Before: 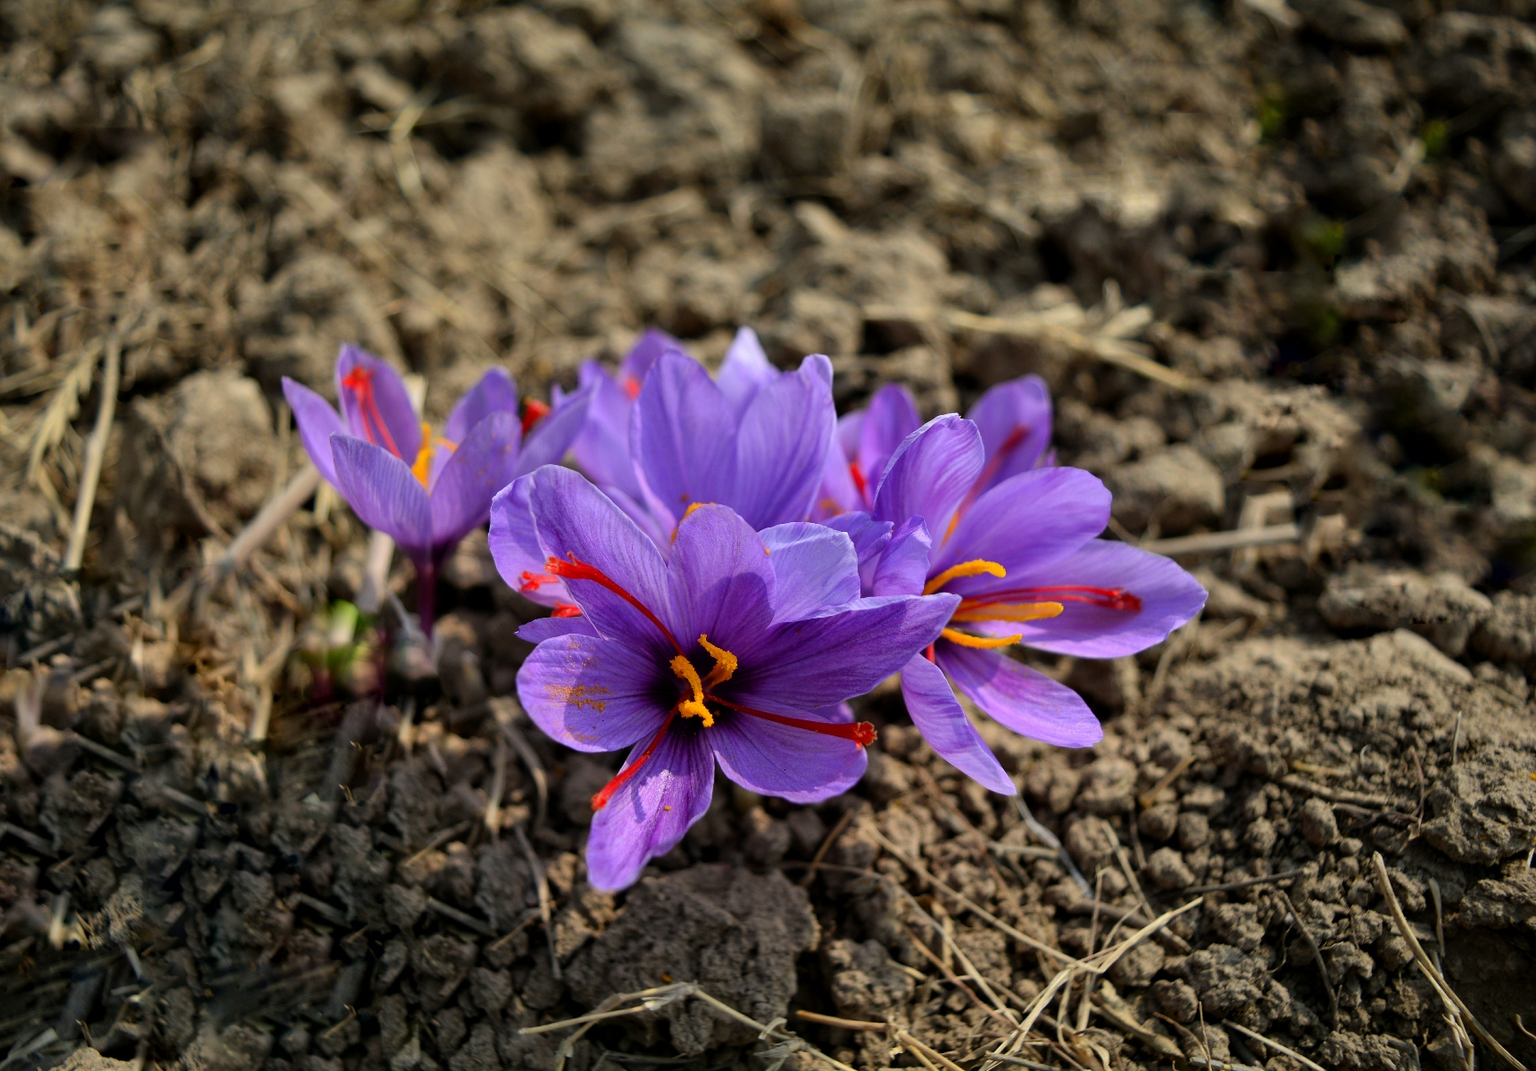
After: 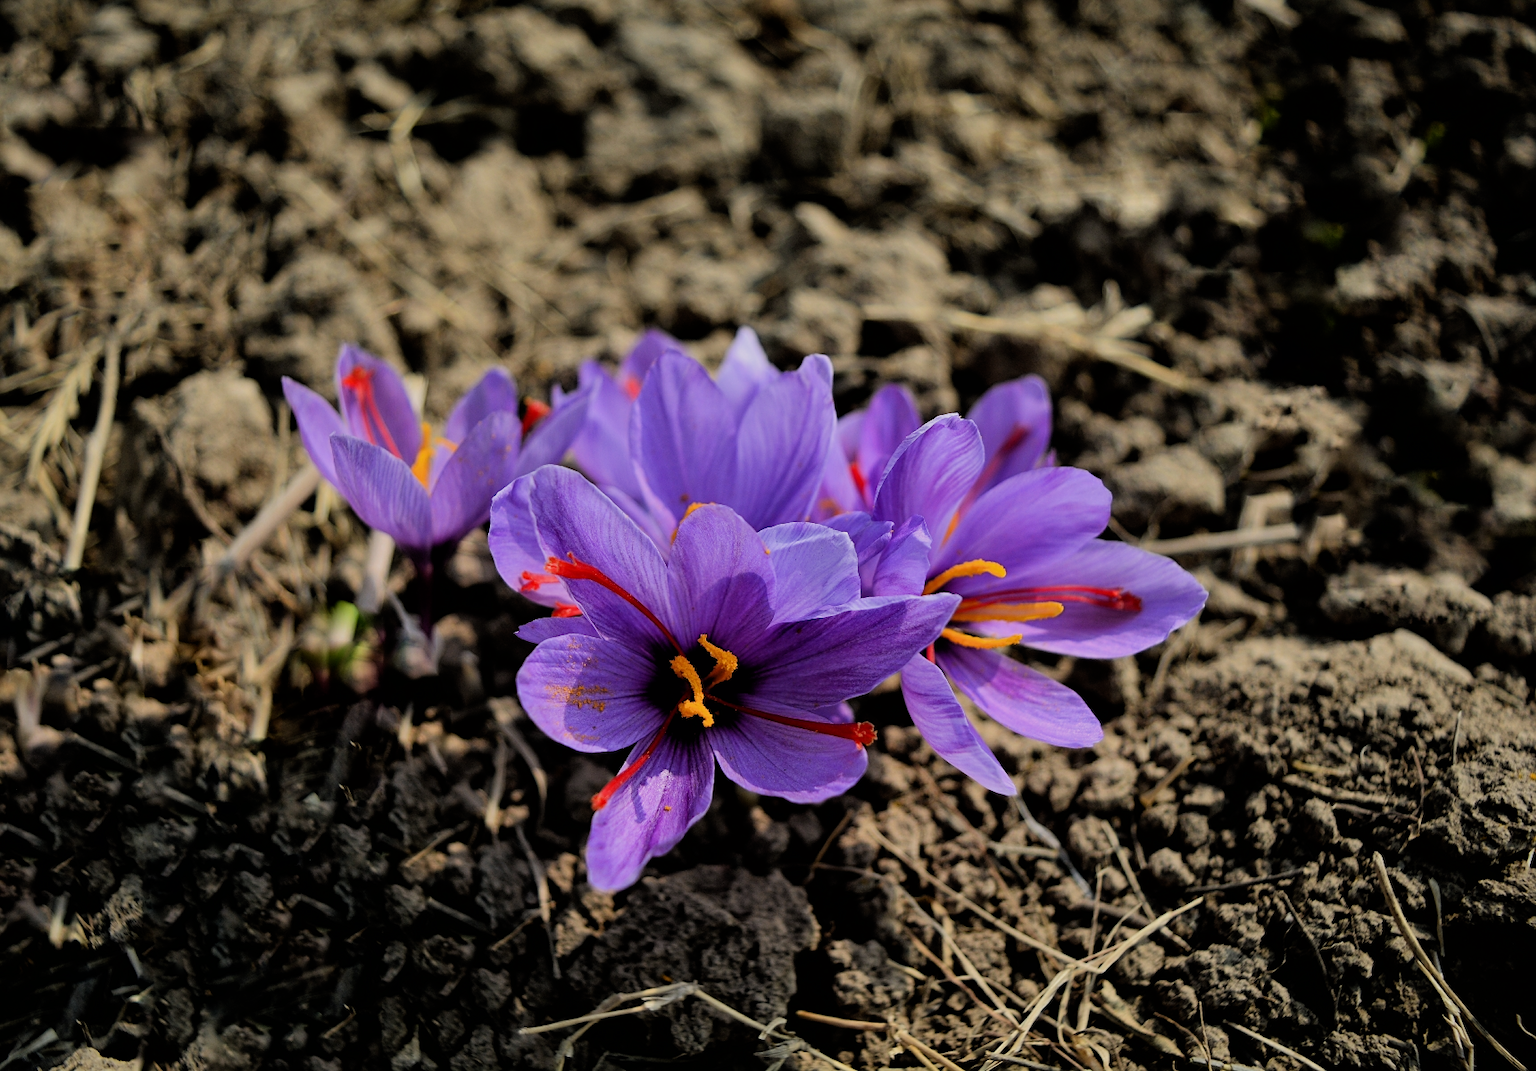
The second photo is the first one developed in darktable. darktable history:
bloom: size 5%, threshold 95%, strength 15%
filmic rgb: black relative exposure -5 EV, hardness 2.88, contrast 1.2
sharpen: amount 0.2
